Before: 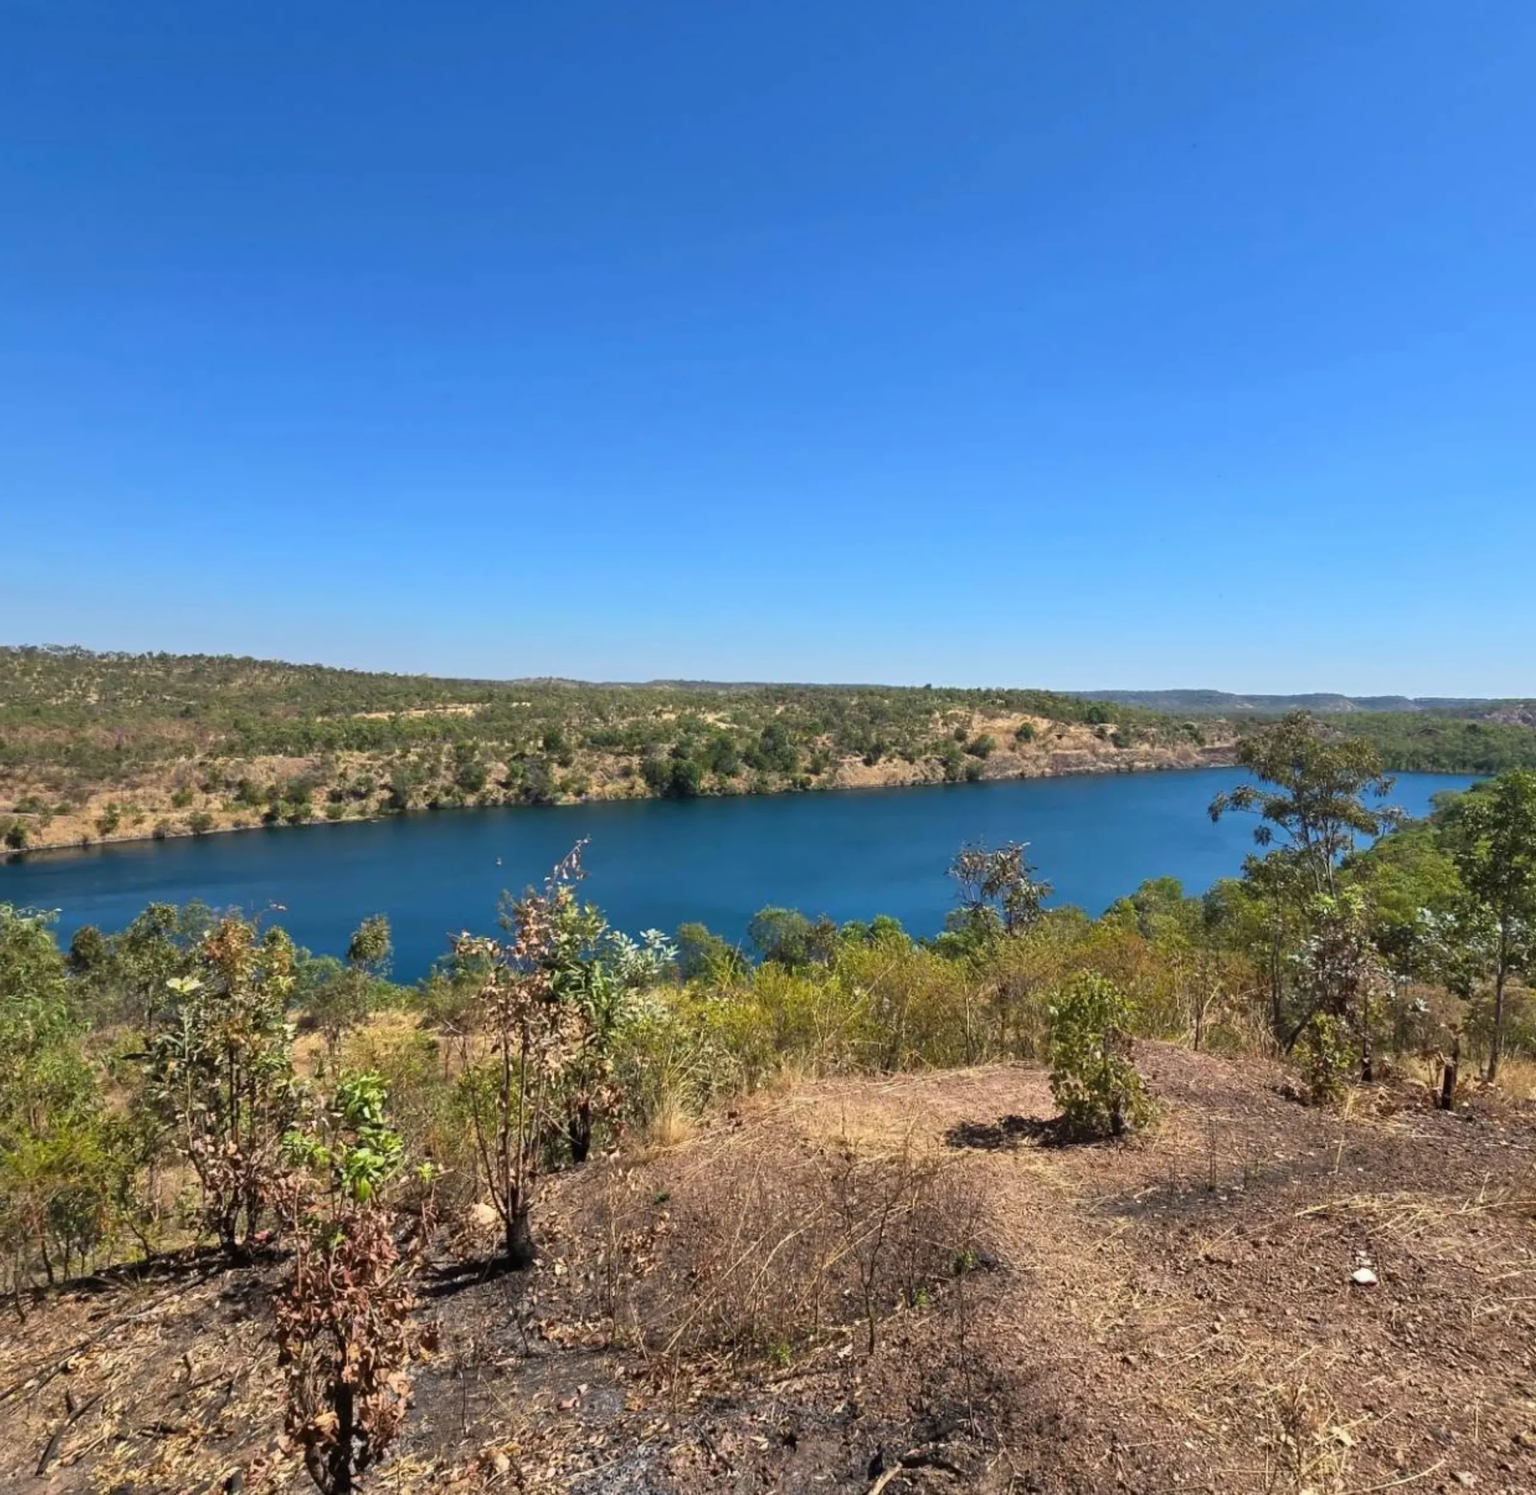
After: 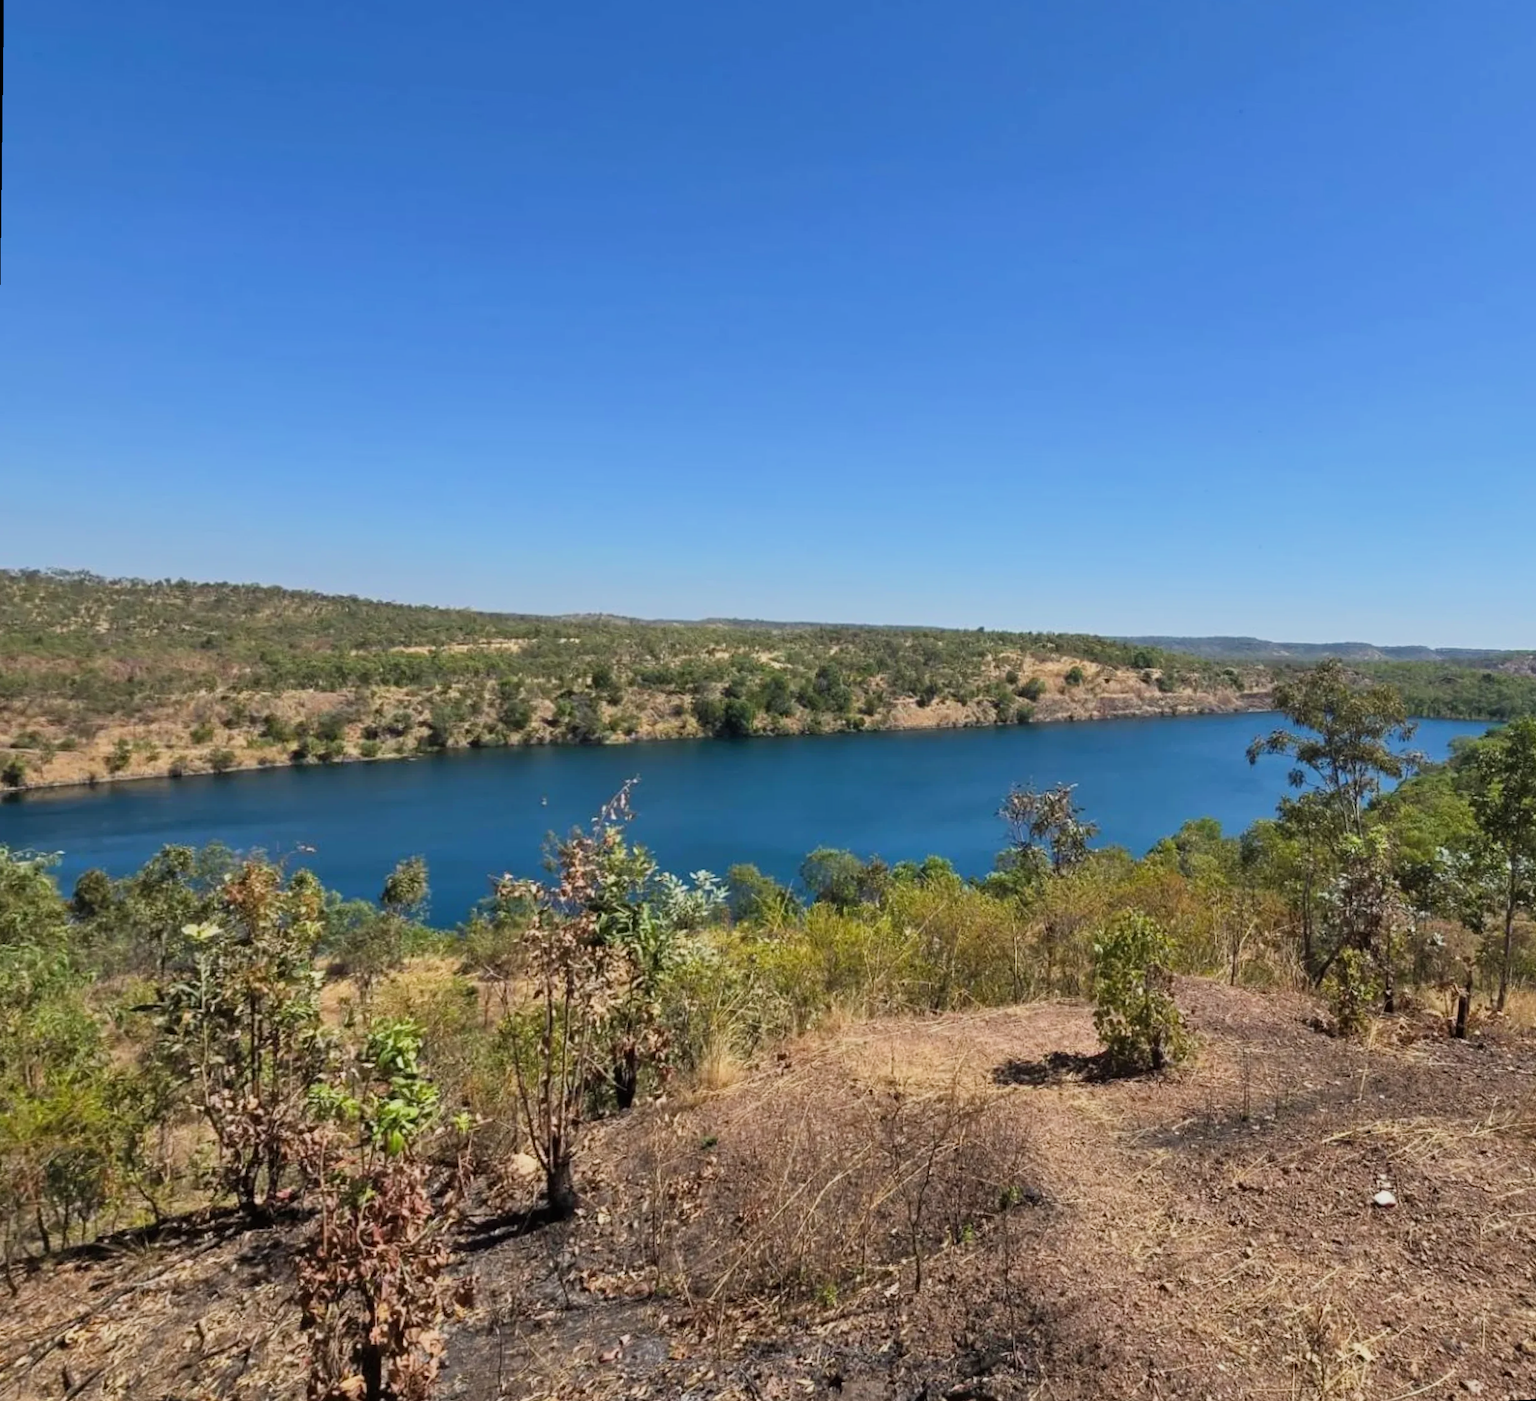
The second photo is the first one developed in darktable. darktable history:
filmic rgb: black relative exposure -14.19 EV, white relative exposure 3.39 EV, hardness 7.89, preserve chrominance max RGB
color balance: on, module defaults
rotate and perspective: rotation 0.679°, lens shift (horizontal) 0.136, crop left 0.009, crop right 0.991, crop top 0.078, crop bottom 0.95
